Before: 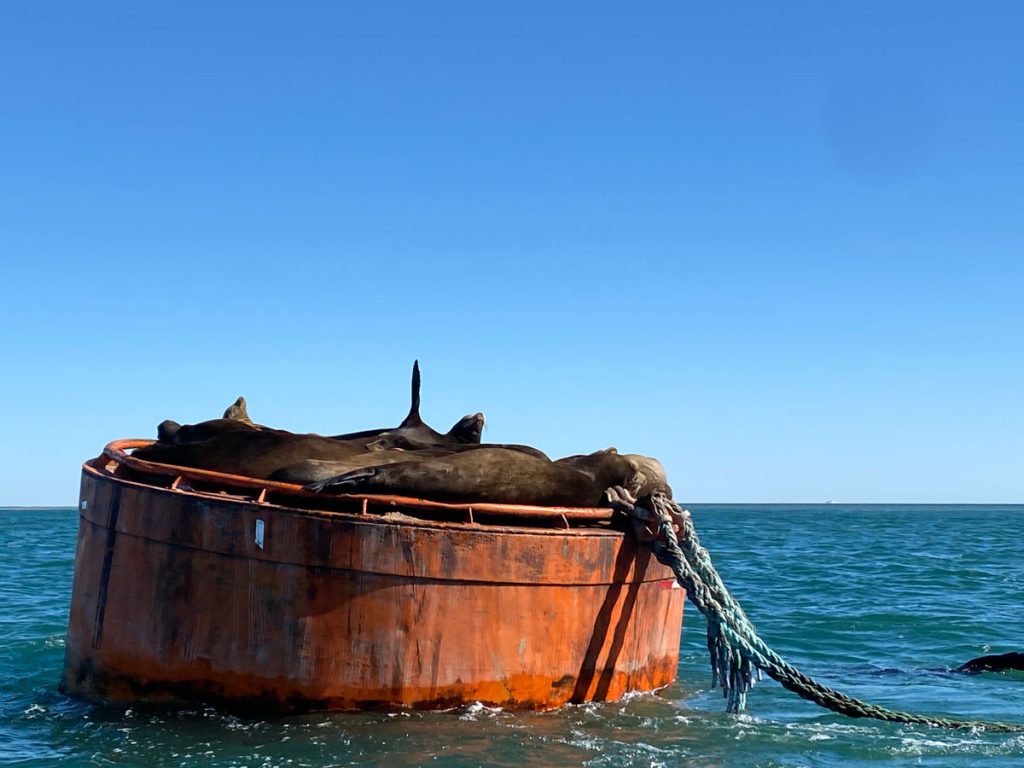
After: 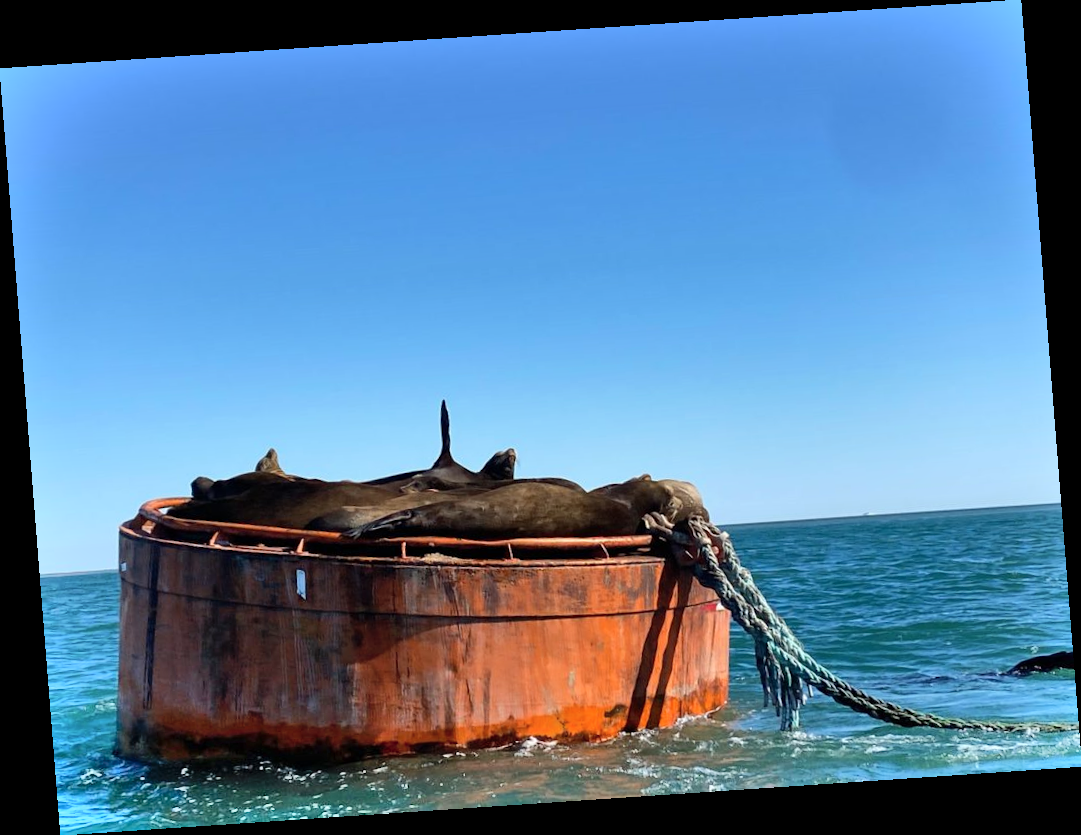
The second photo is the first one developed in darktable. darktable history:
shadows and highlights: shadows 60, soften with gaussian
rotate and perspective: rotation -4.2°, shear 0.006, automatic cropping off
